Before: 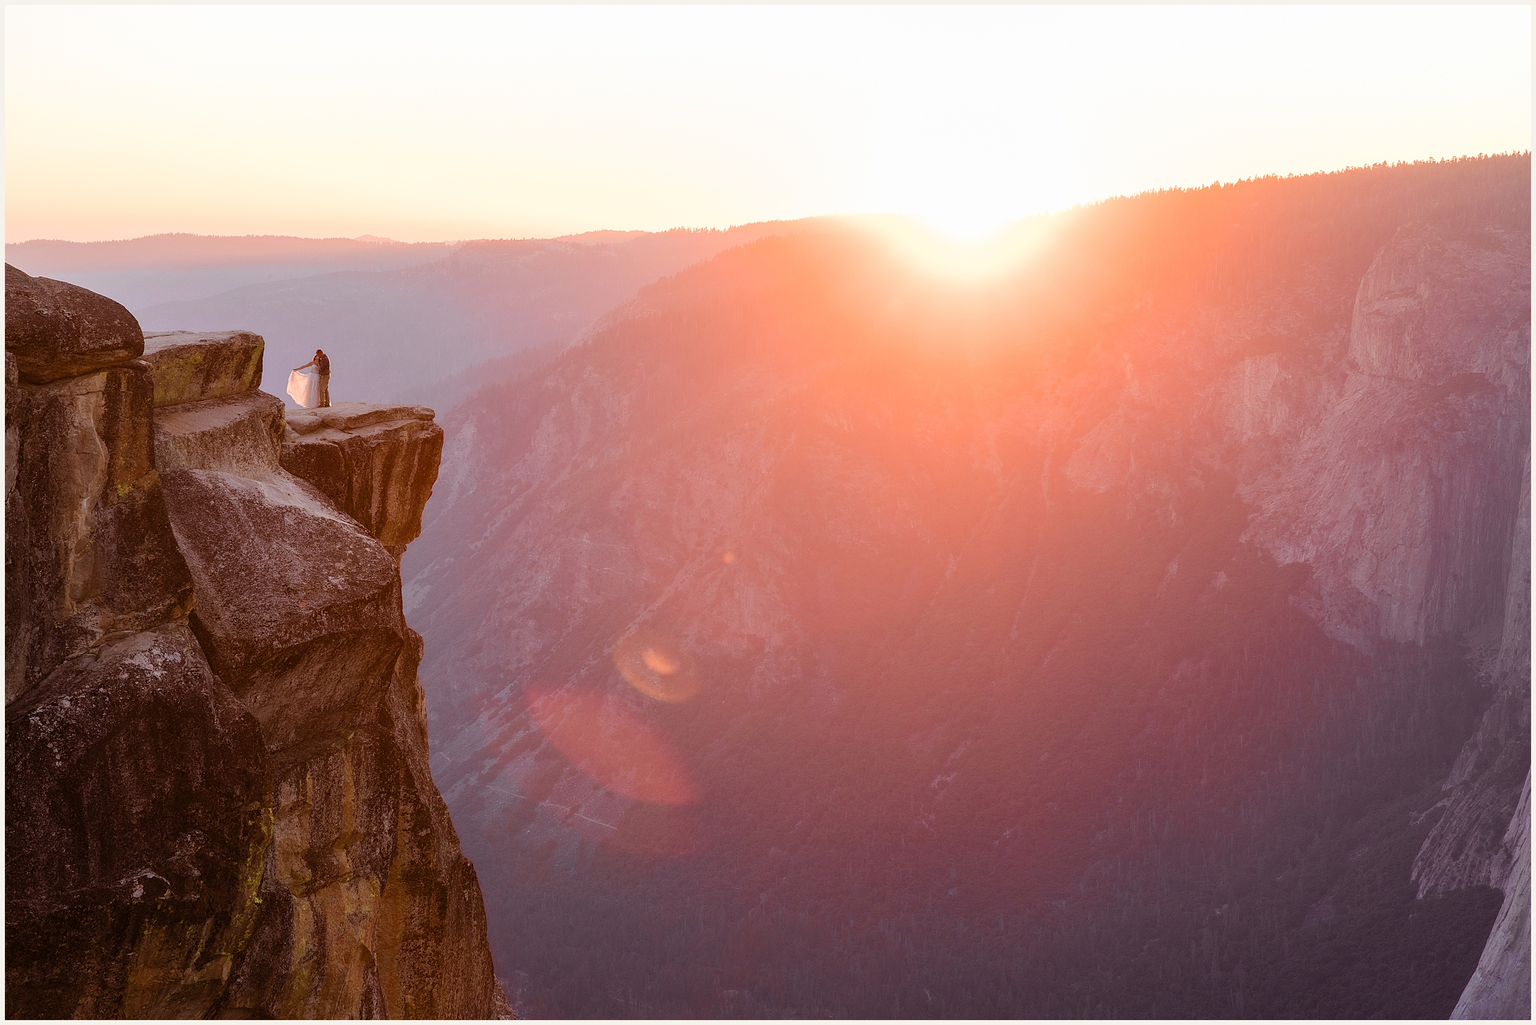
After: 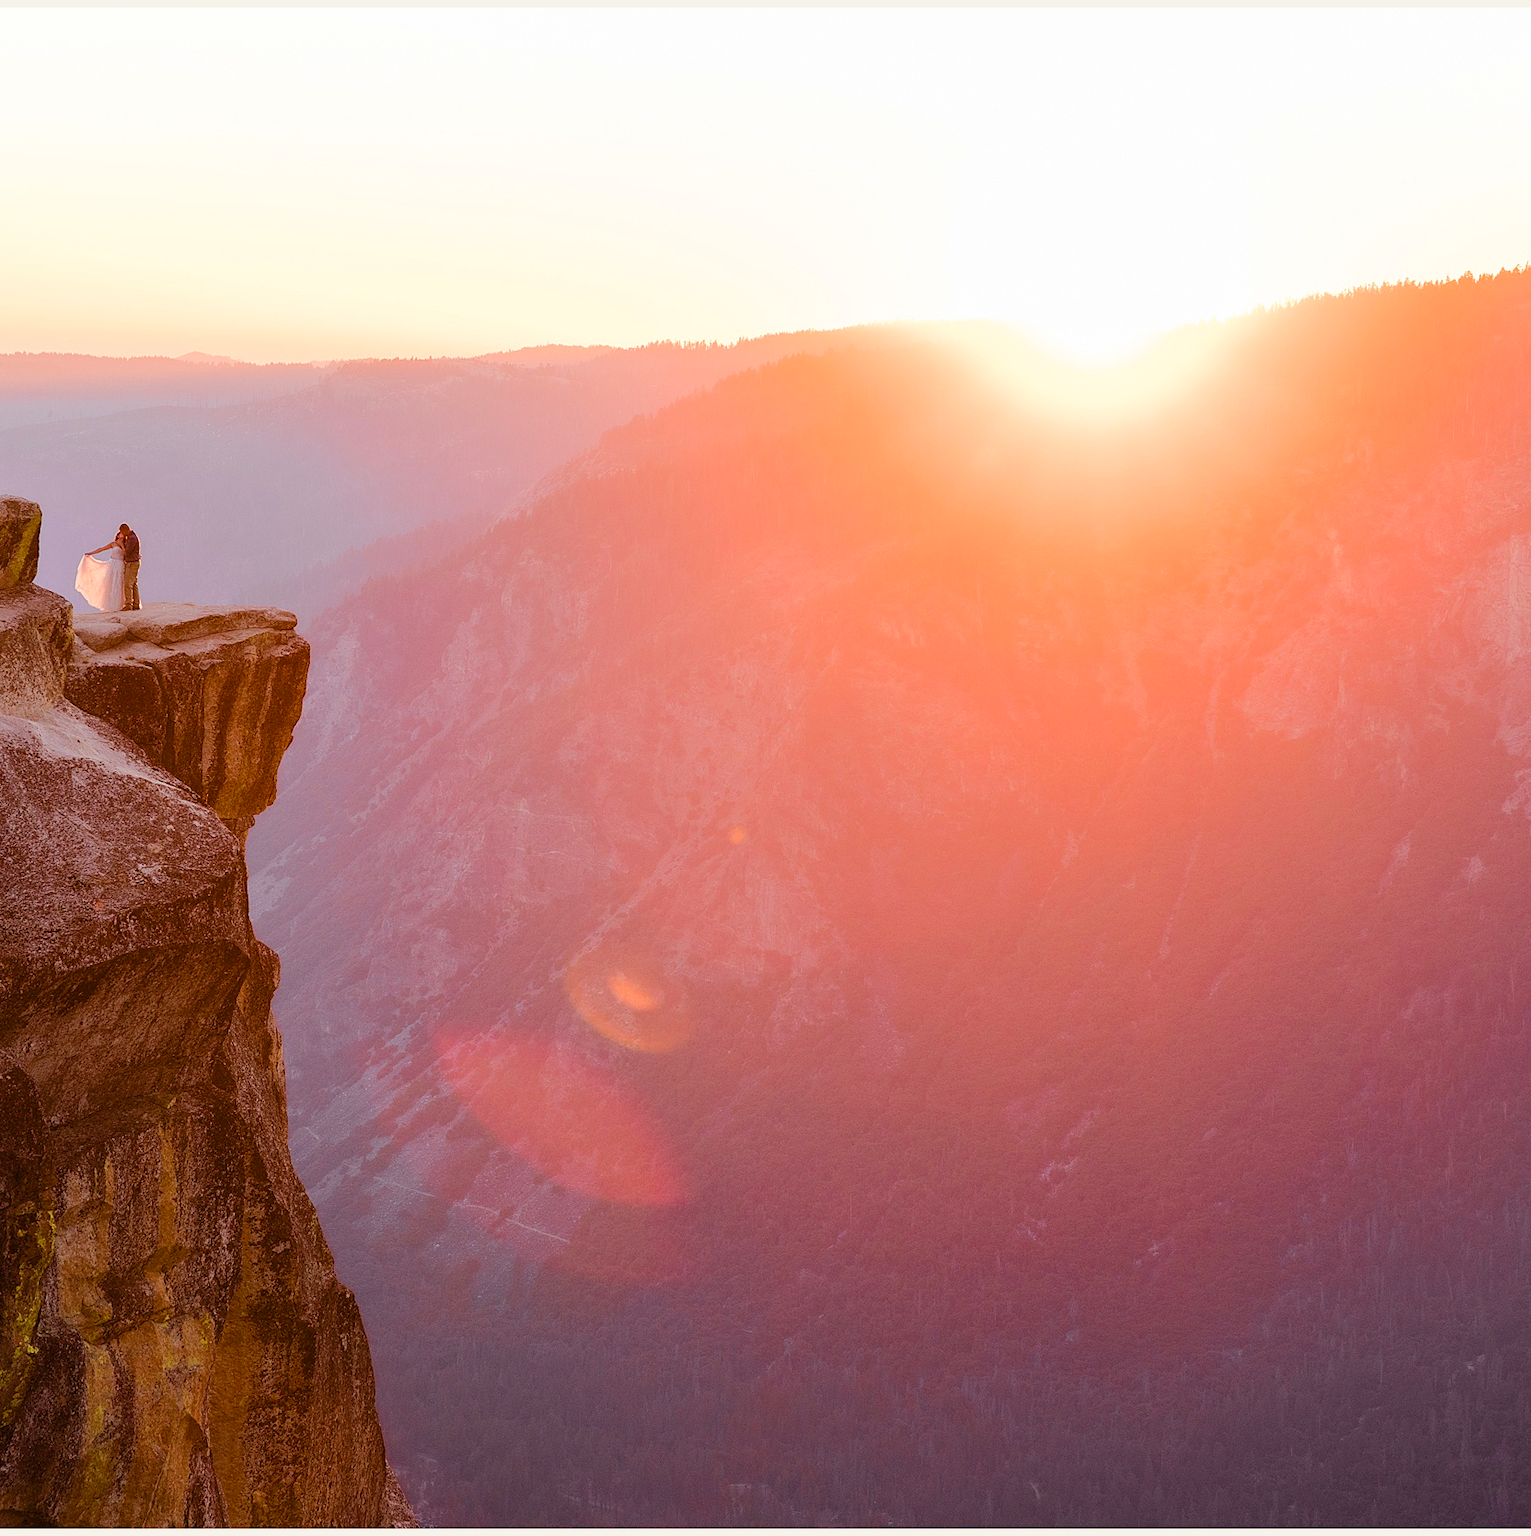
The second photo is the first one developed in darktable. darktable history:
color balance rgb: perceptual saturation grading › global saturation 19.967%, perceptual brilliance grading › mid-tones 9.647%, perceptual brilliance grading › shadows 14.195%
crop and rotate: left 15.446%, right 17.961%
